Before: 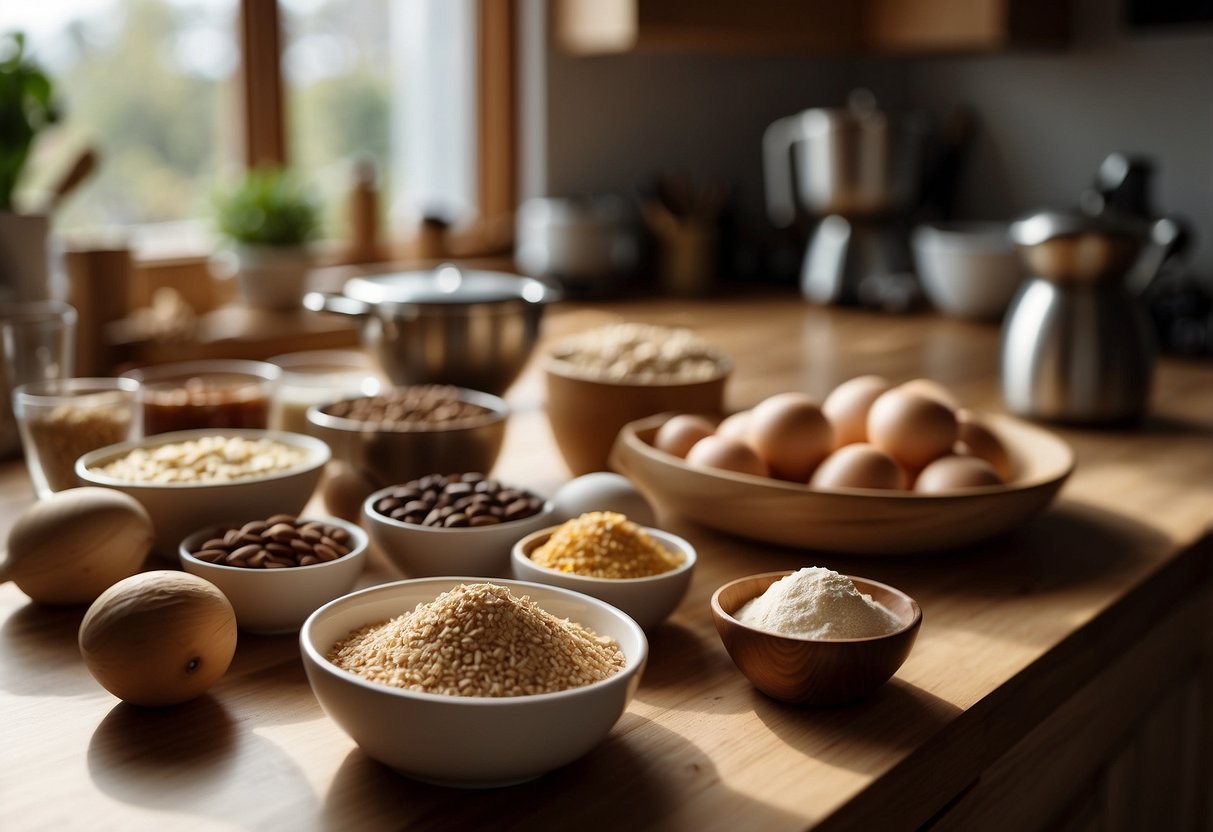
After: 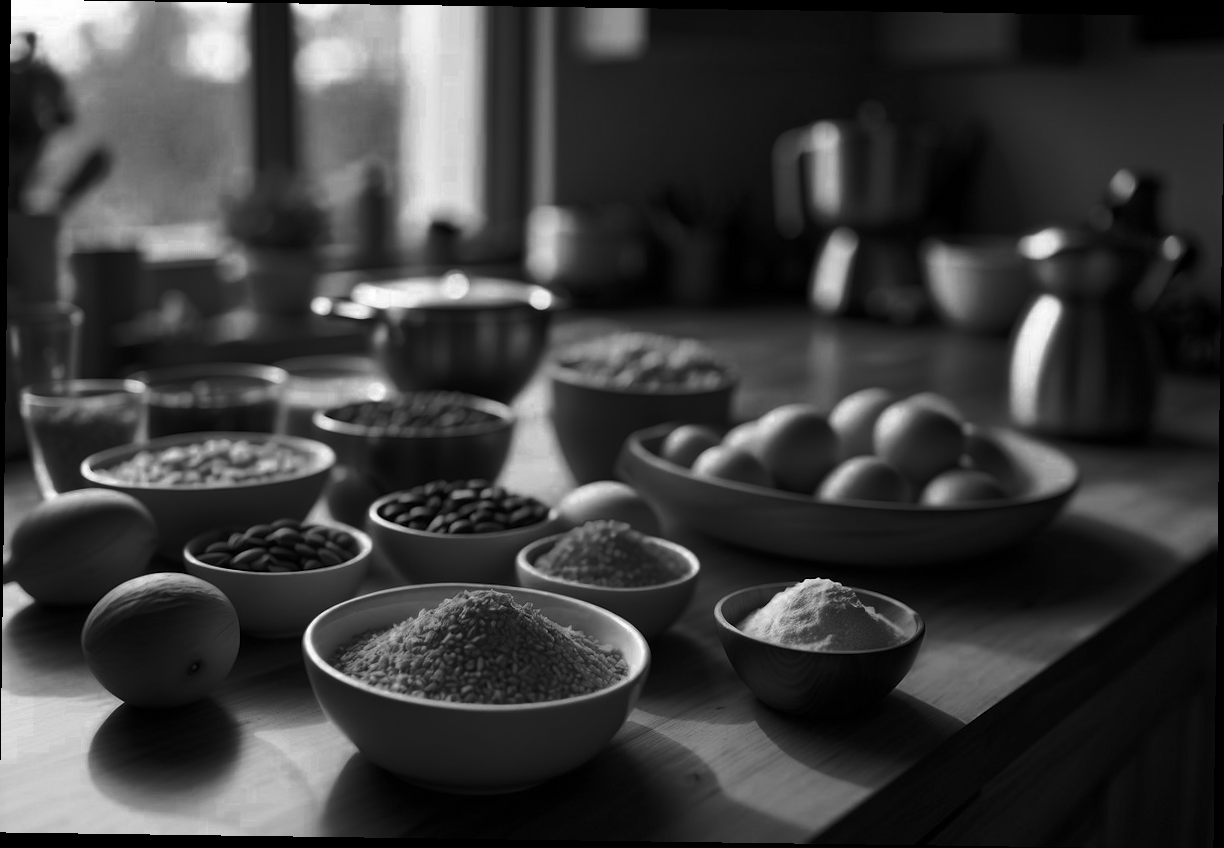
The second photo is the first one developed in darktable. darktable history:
rotate and perspective: rotation 0.8°, automatic cropping off
tone curve: curves: ch0 [(0, 0) (0.003, 0.002) (0.011, 0.007) (0.025, 0.015) (0.044, 0.026) (0.069, 0.041) (0.1, 0.059) (0.136, 0.08) (0.177, 0.105) (0.224, 0.132) (0.277, 0.163) (0.335, 0.198) (0.399, 0.253) (0.468, 0.341) (0.543, 0.435) (0.623, 0.532) (0.709, 0.635) (0.801, 0.745) (0.898, 0.873) (1, 1)], preserve colors none
color zones: curves: ch0 [(0.287, 0.048) (0.493, 0.484) (0.737, 0.816)]; ch1 [(0, 0) (0.143, 0) (0.286, 0) (0.429, 0) (0.571, 0) (0.714, 0) (0.857, 0)]
